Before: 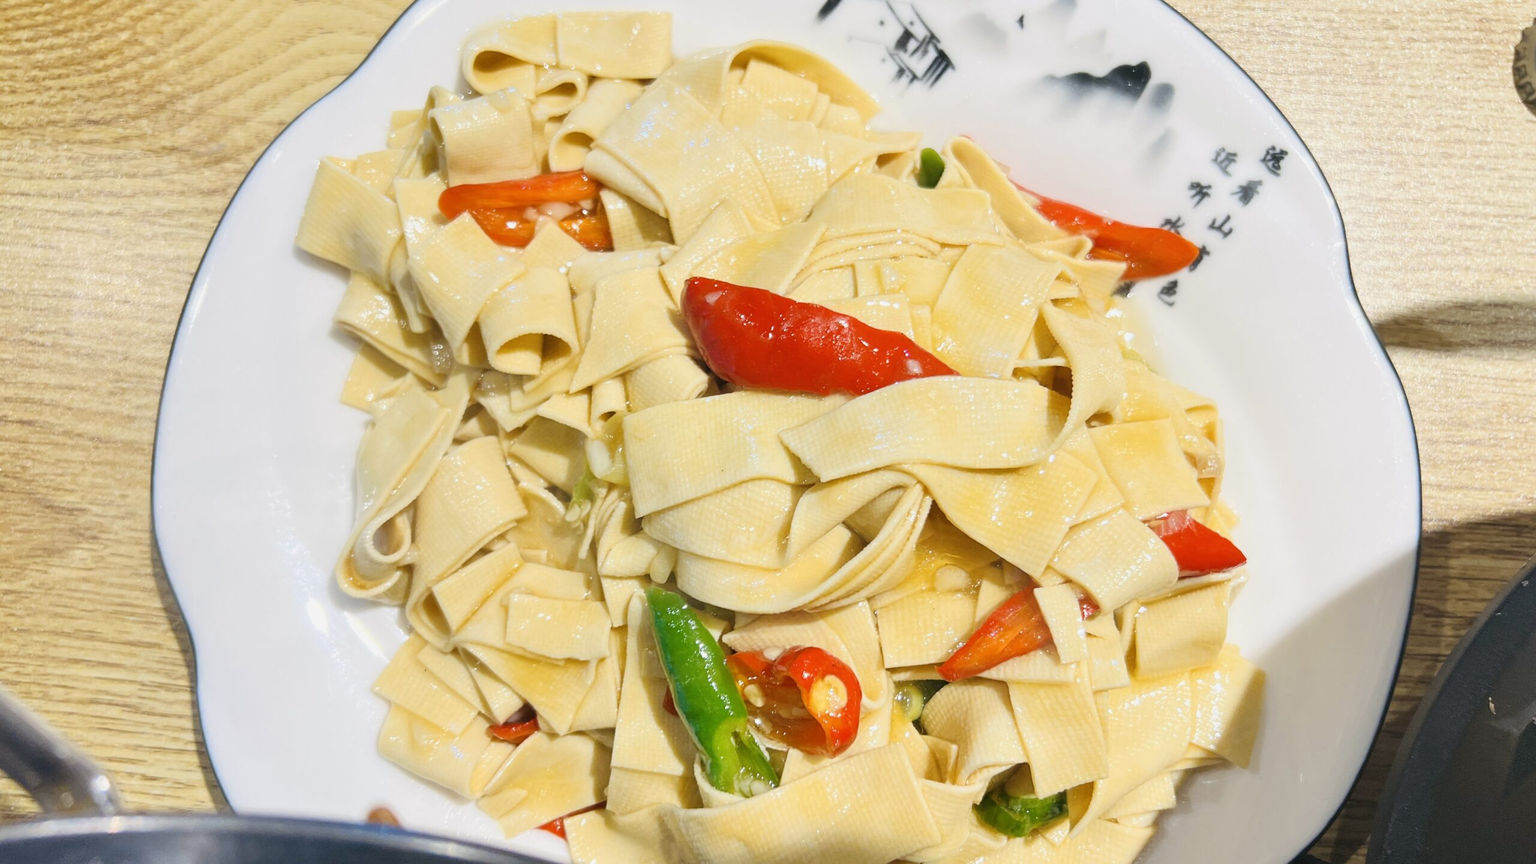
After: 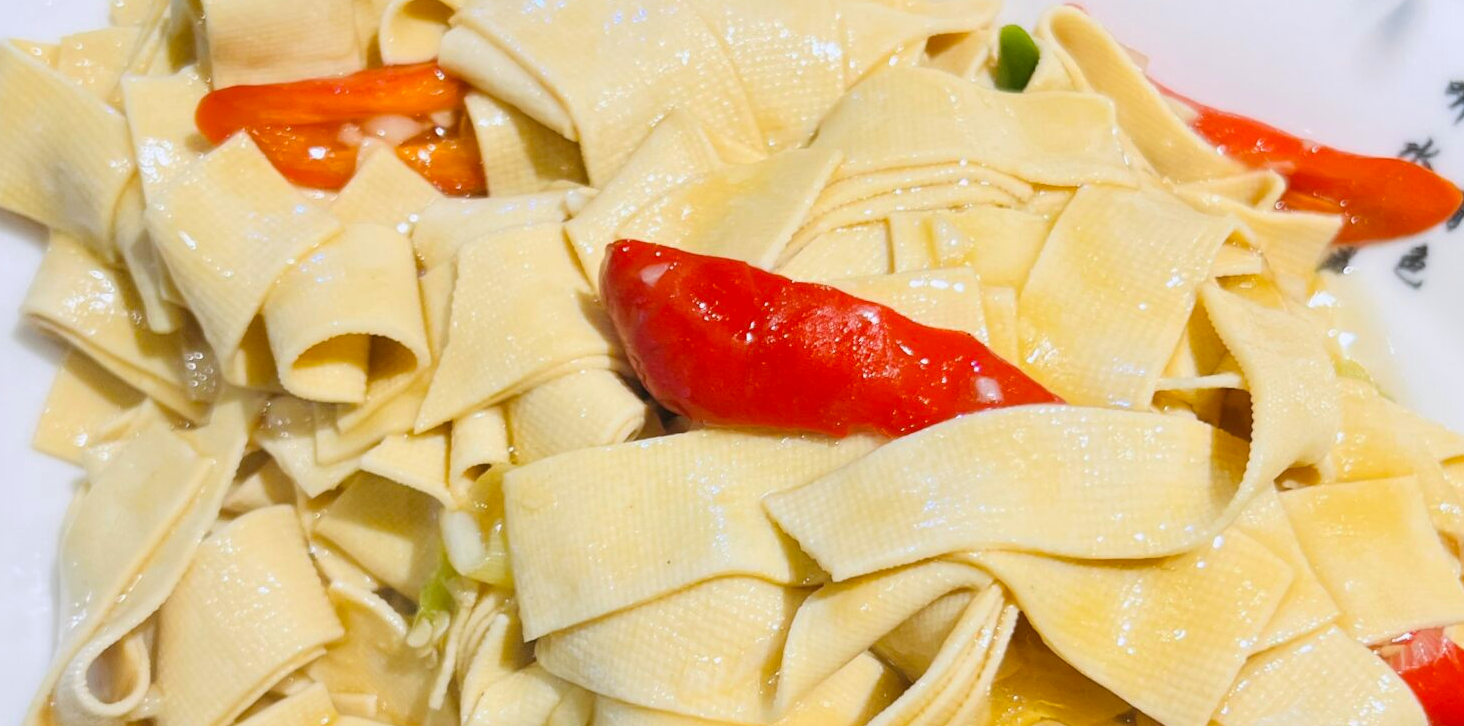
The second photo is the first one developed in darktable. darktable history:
color calibration: illuminant as shot in camera, x 0.358, y 0.373, temperature 4628.91 K
crop: left 20.932%, top 15.471%, right 21.848%, bottom 34.081%
